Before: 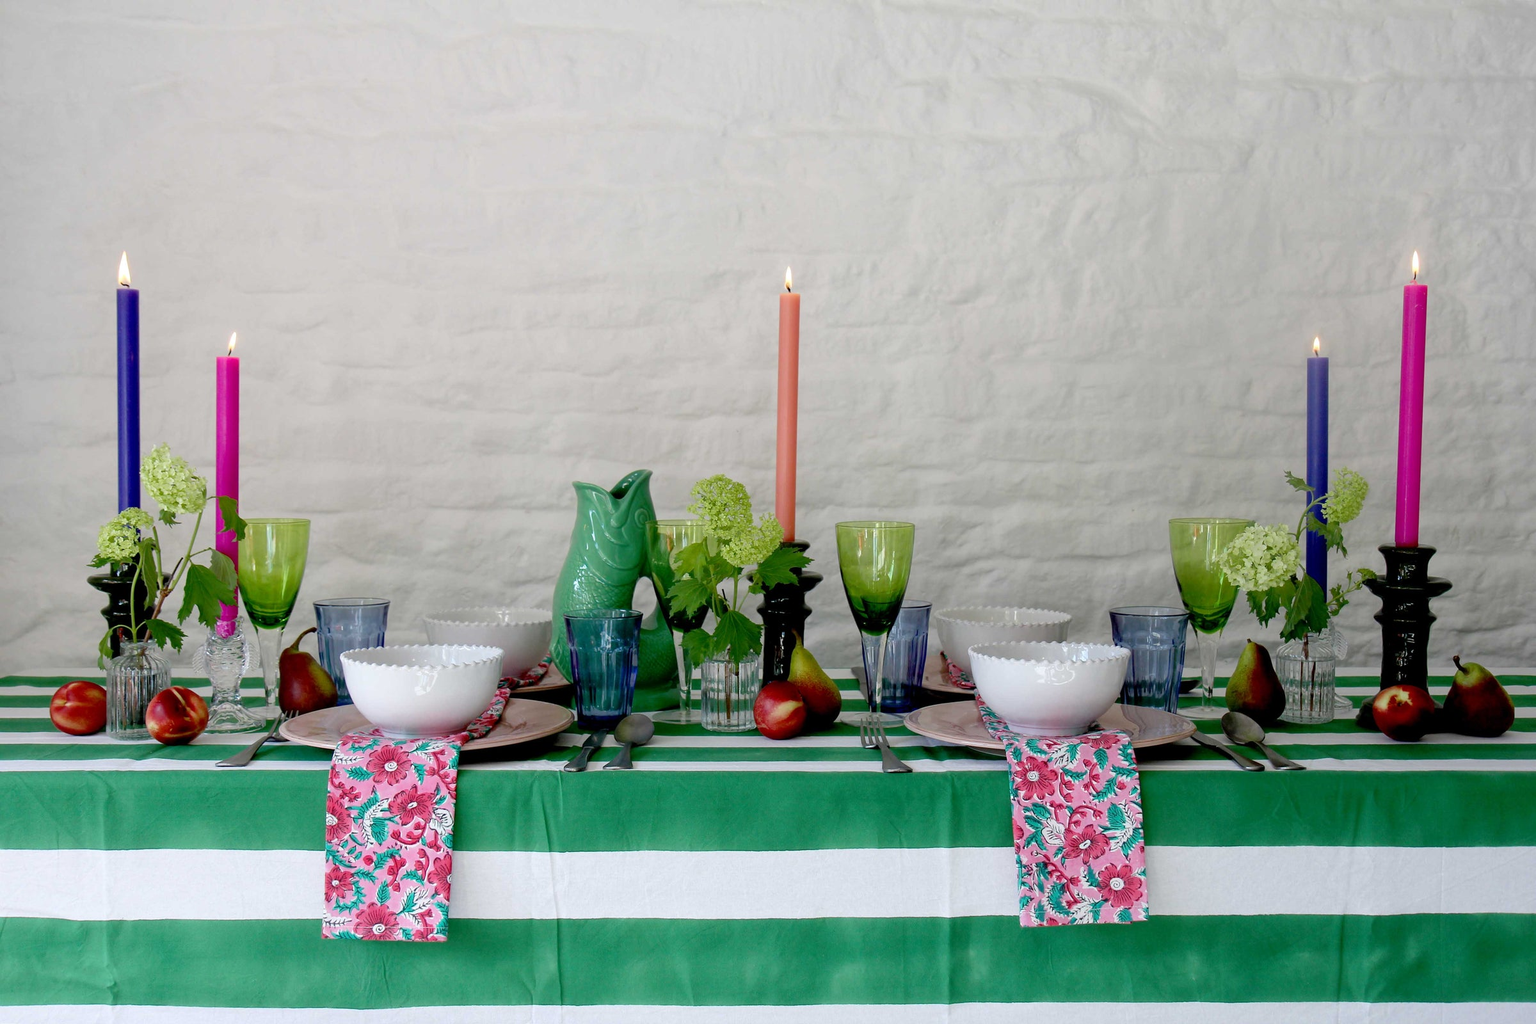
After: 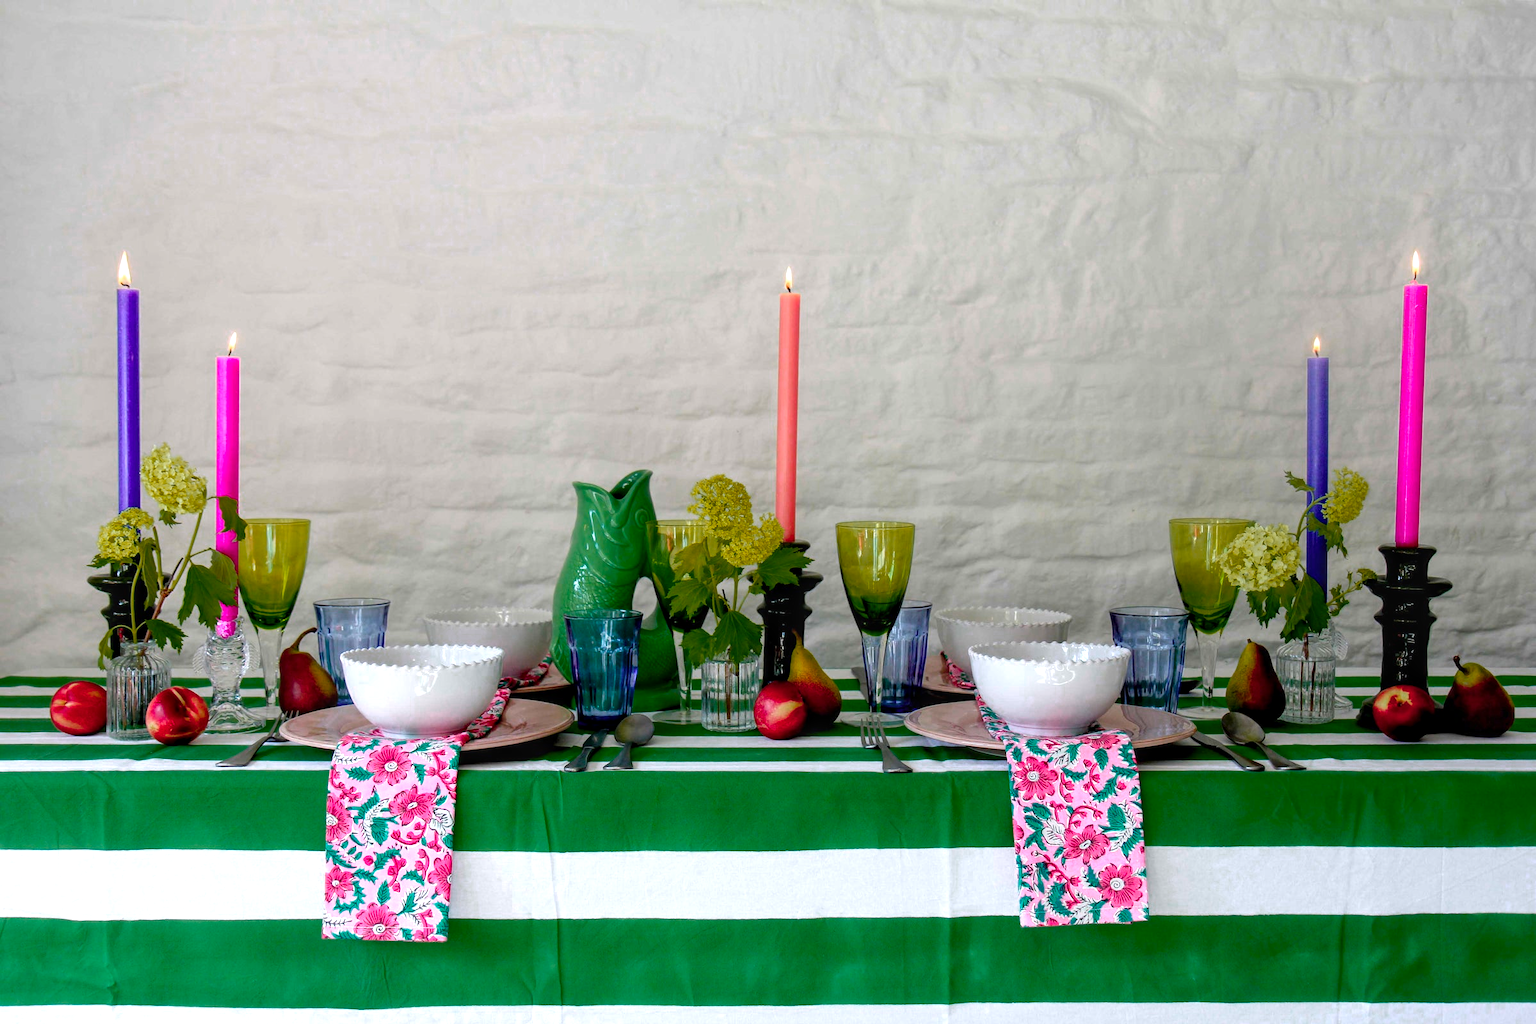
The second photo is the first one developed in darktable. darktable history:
local contrast: detail 130%
exposure: black level correction -0.005, exposure 0.054 EV, compensate highlight preservation false
color zones: curves: ch0 [(0.473, 0.374) (0.742, 0.784)]; ch1 [(0.354, 0.737) (0.742, 0.705)]; ch2 [(0.318, 0.421) (0.758, 0.532)]
